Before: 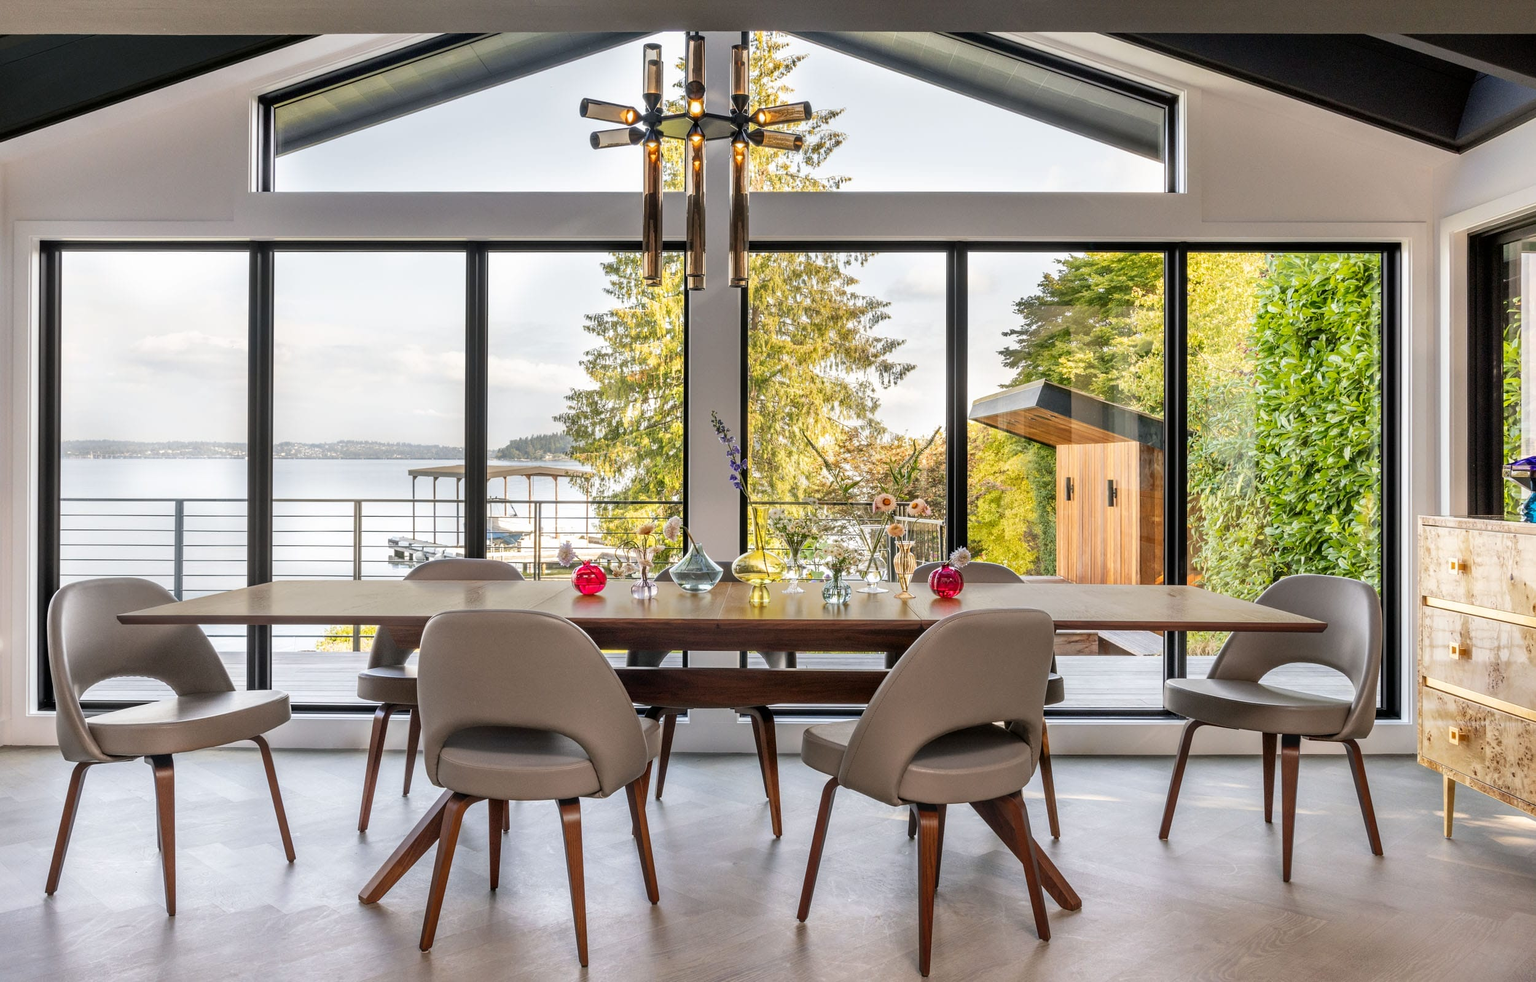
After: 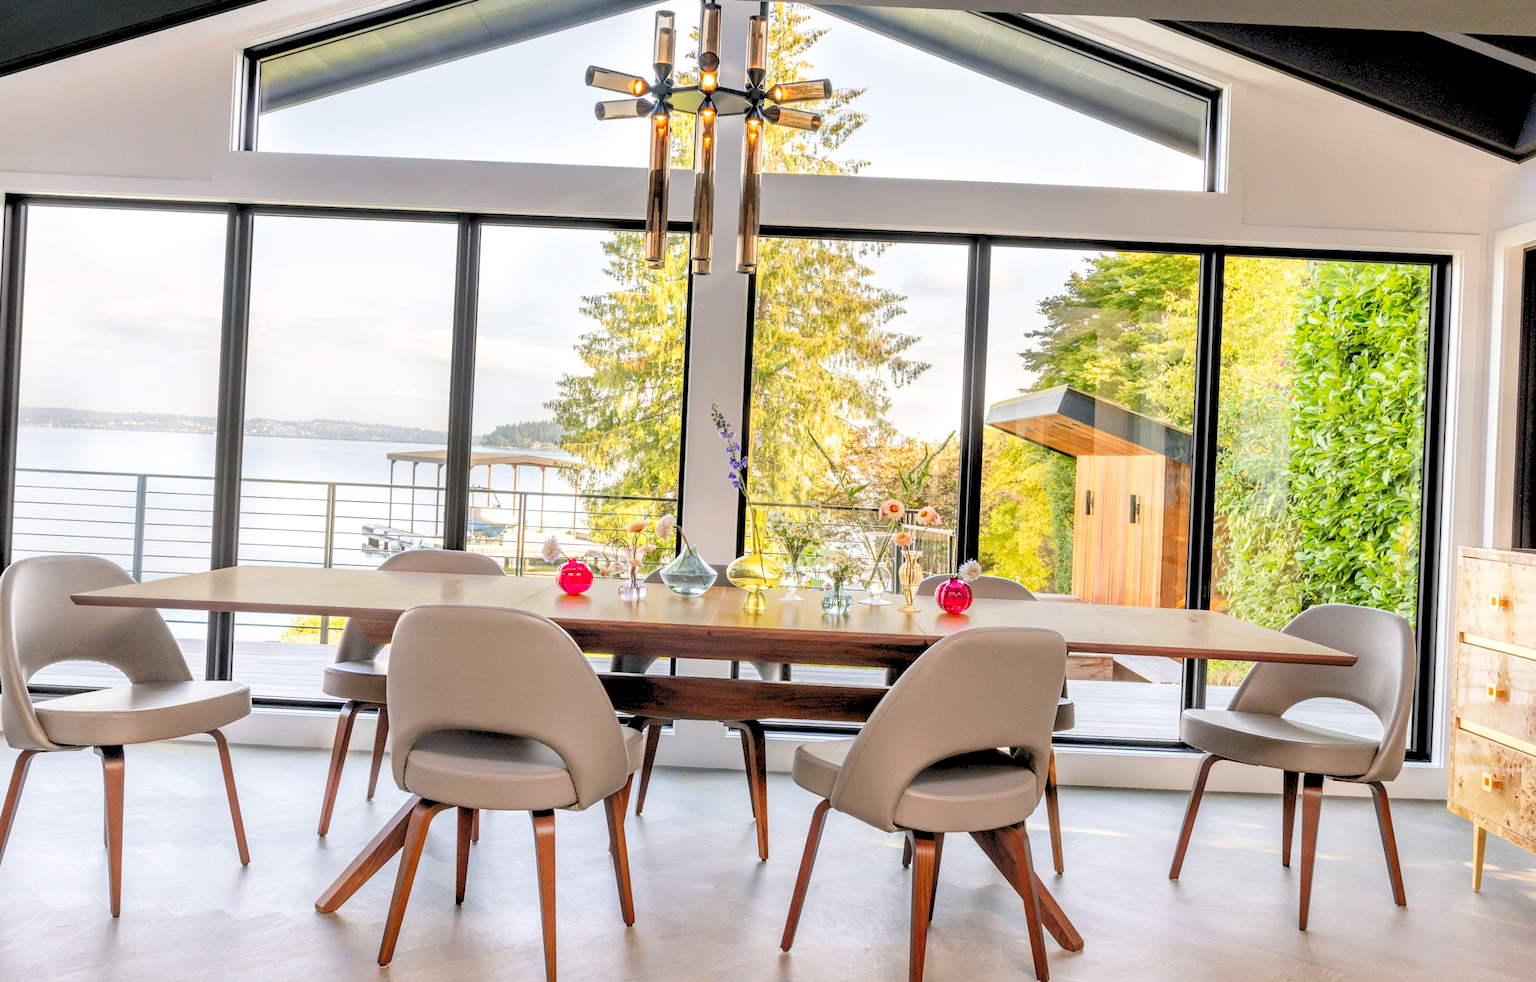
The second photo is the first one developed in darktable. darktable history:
crop and rotate: angle -2.38°
levels: levels [0.072, 0.414, 0.976]
